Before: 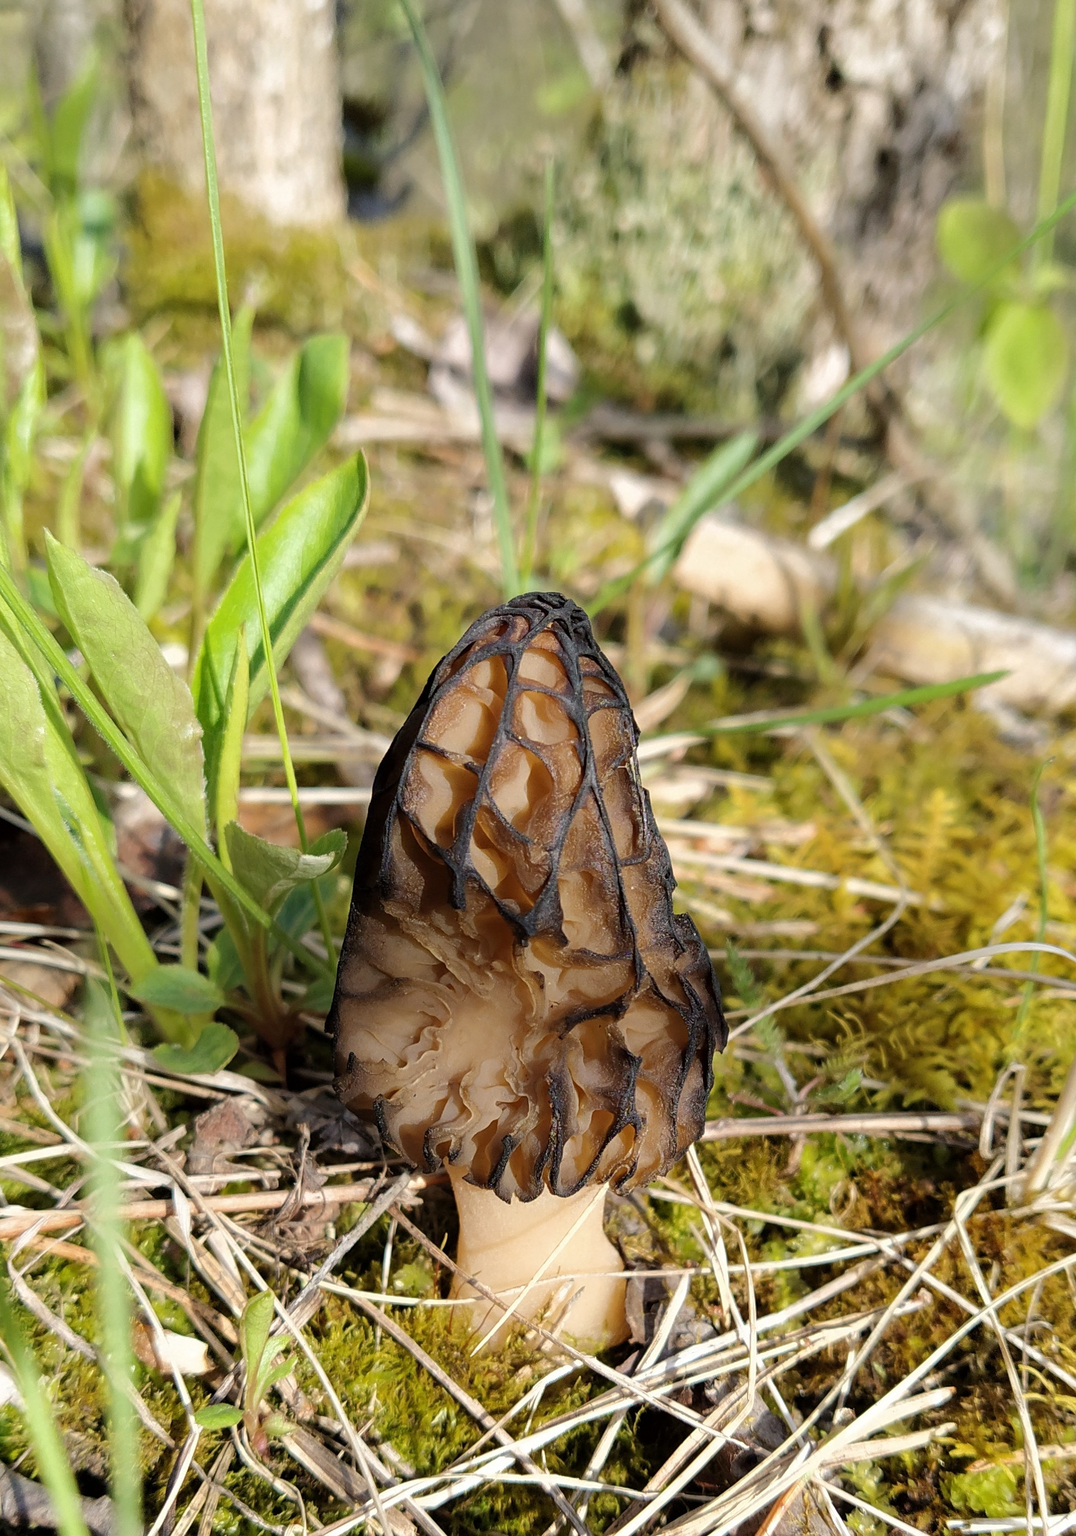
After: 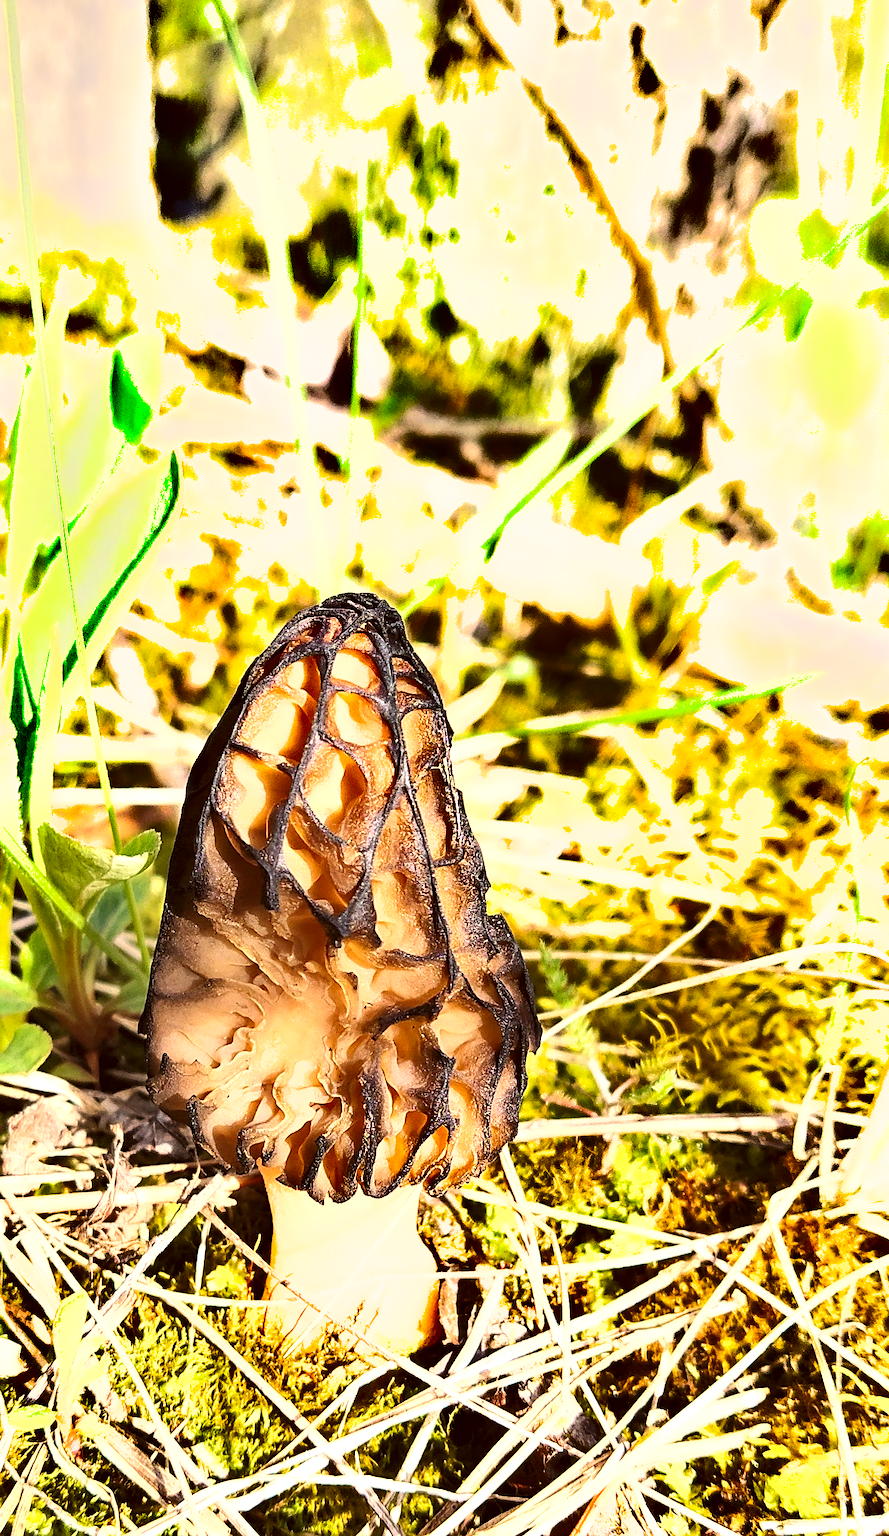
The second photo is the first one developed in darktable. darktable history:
sharpen: on, module defaults
exposure: black level correction 0, exposure 1.279 EV, compensate highlight preservation false
crop: left 17.407%, bottom 0.045%
tone equalizer: -8 EV -0.379 EV, -7 EV -0.418 EV, -6 EV -0.358 EV, -5 EV -0.255 EV, -3 EV 0.199 EV, -2 EV 0.33 EV, -1 EV 0.39 EV, +0 EV 0.413 EV, smoothing diameter 2.07%, edges refinement/feathering 18.67, mask exposure compensation -1.57 EV, filter diffusion 5
contrast brightness saturation: contrast 0.2, brightness 0.166, saturation 0.22
color correction: highlights a* 6.41, highlights b* 7.51, shadows a* 6.45, shadows b* 7.05, saturation 0.918
shadows and highlights: radius 109.61, shadows 40.41, highlights -72, low approximation 0.01, soften with gaussian
